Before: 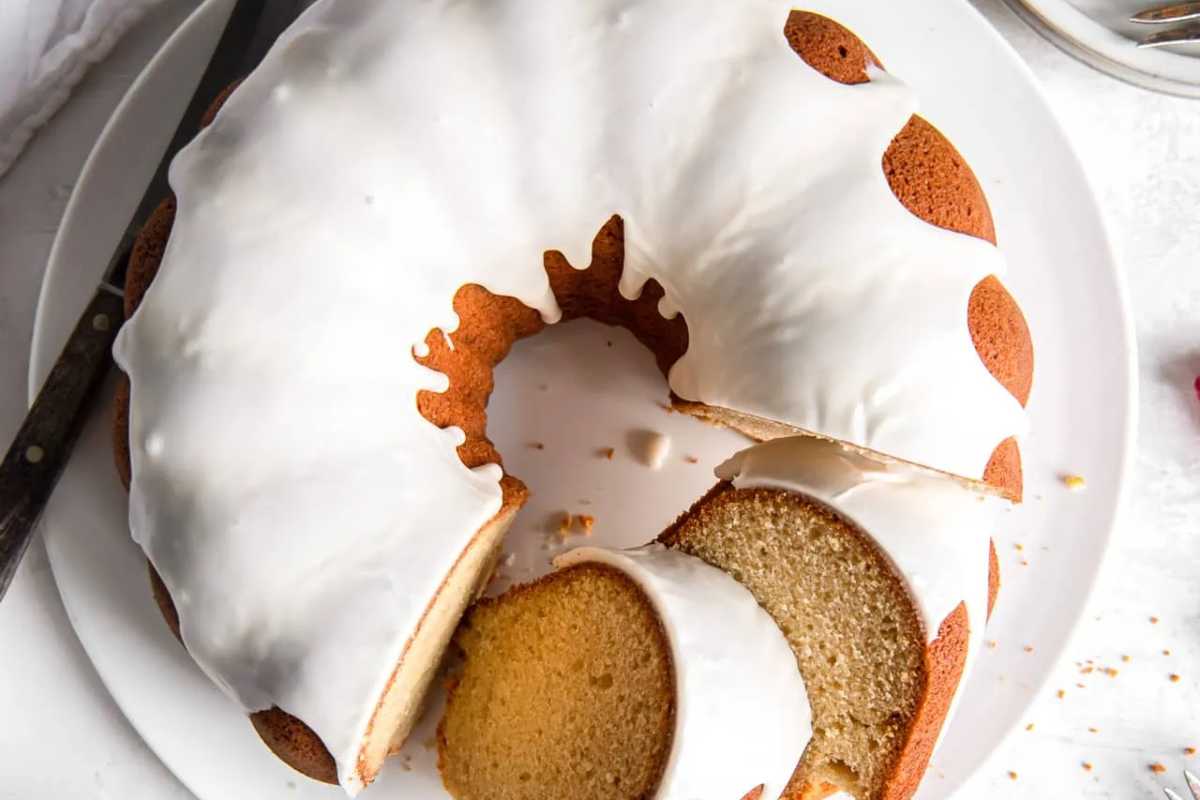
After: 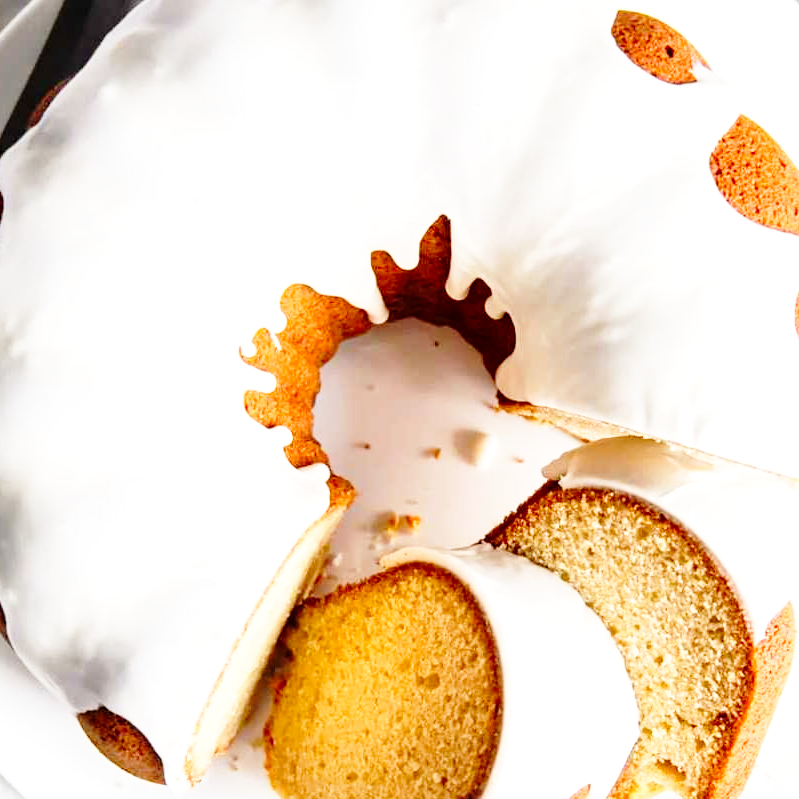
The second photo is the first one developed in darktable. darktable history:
base curve: curves: ch0 [(0, 0) (0.028, 0.03) (0.105, 0.232) (0.387, 0.748) (0.754, 0.968) (1, 1)], fusion 1, exposure shift 0.576, preserve colors none
crop and rotate: left 14.436%, right 18.898%
